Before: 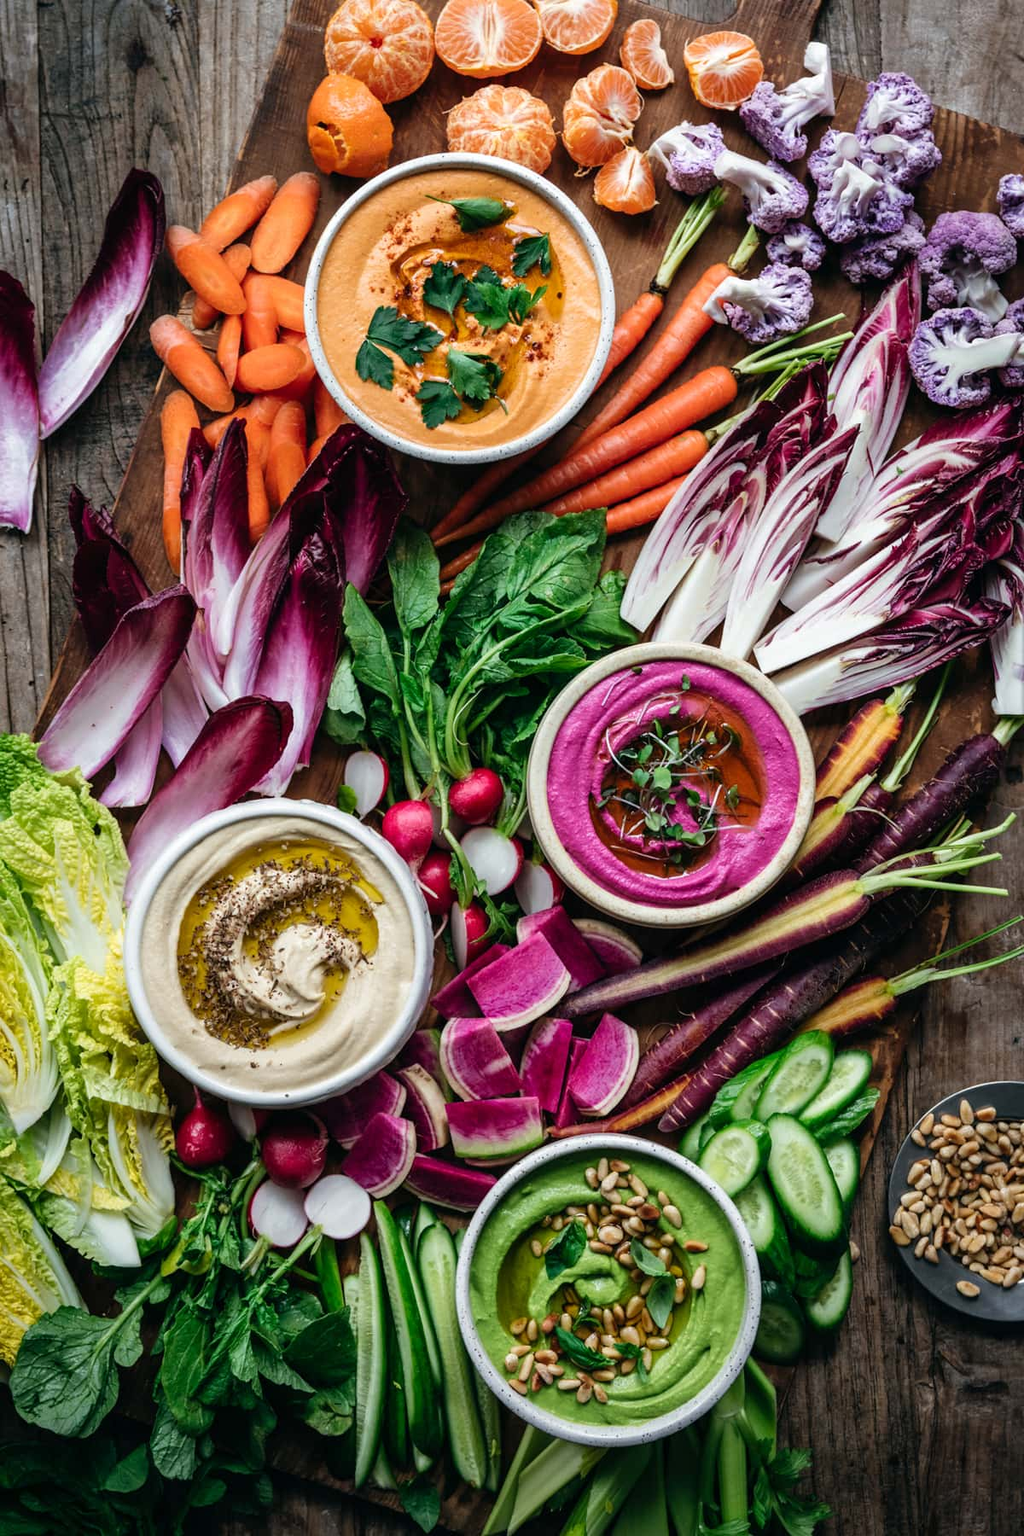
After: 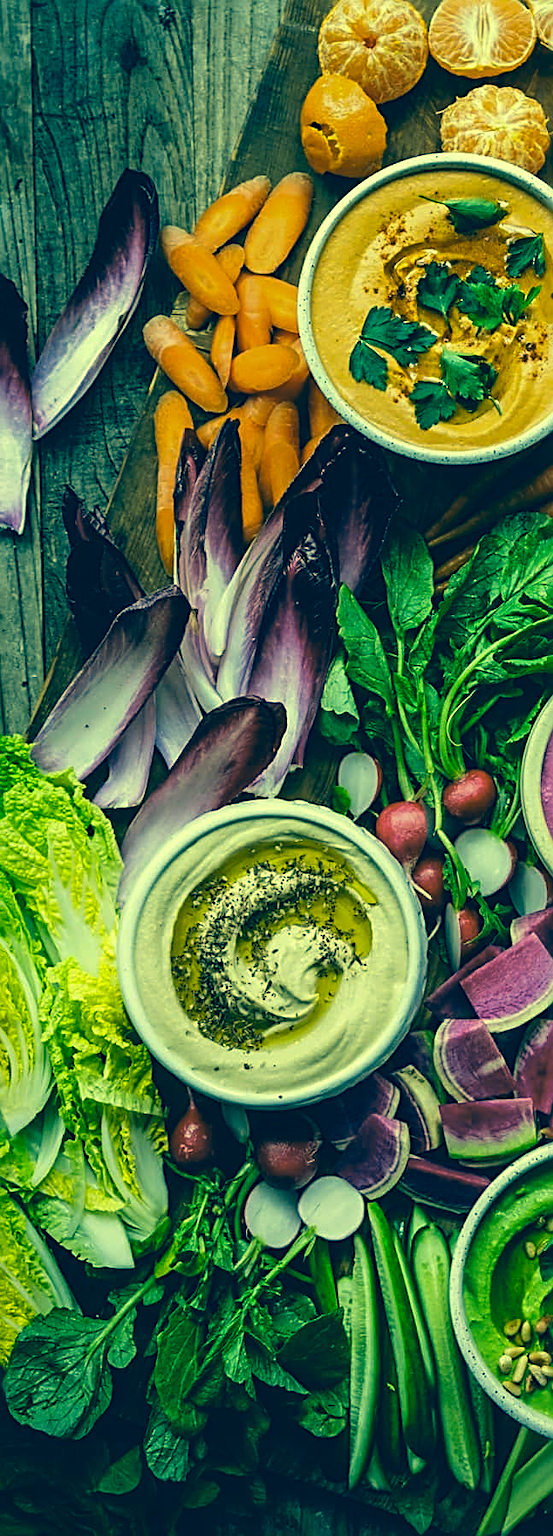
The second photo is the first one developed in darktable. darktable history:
color correction: highlights a* -15.14, highlights b* 39.95, shadows a* -39.4, shadows b* -26.92
sharpen: radius 2.576, amount 0.69
crop: left 0.669%, right 45.303%, bottom 0.088%
